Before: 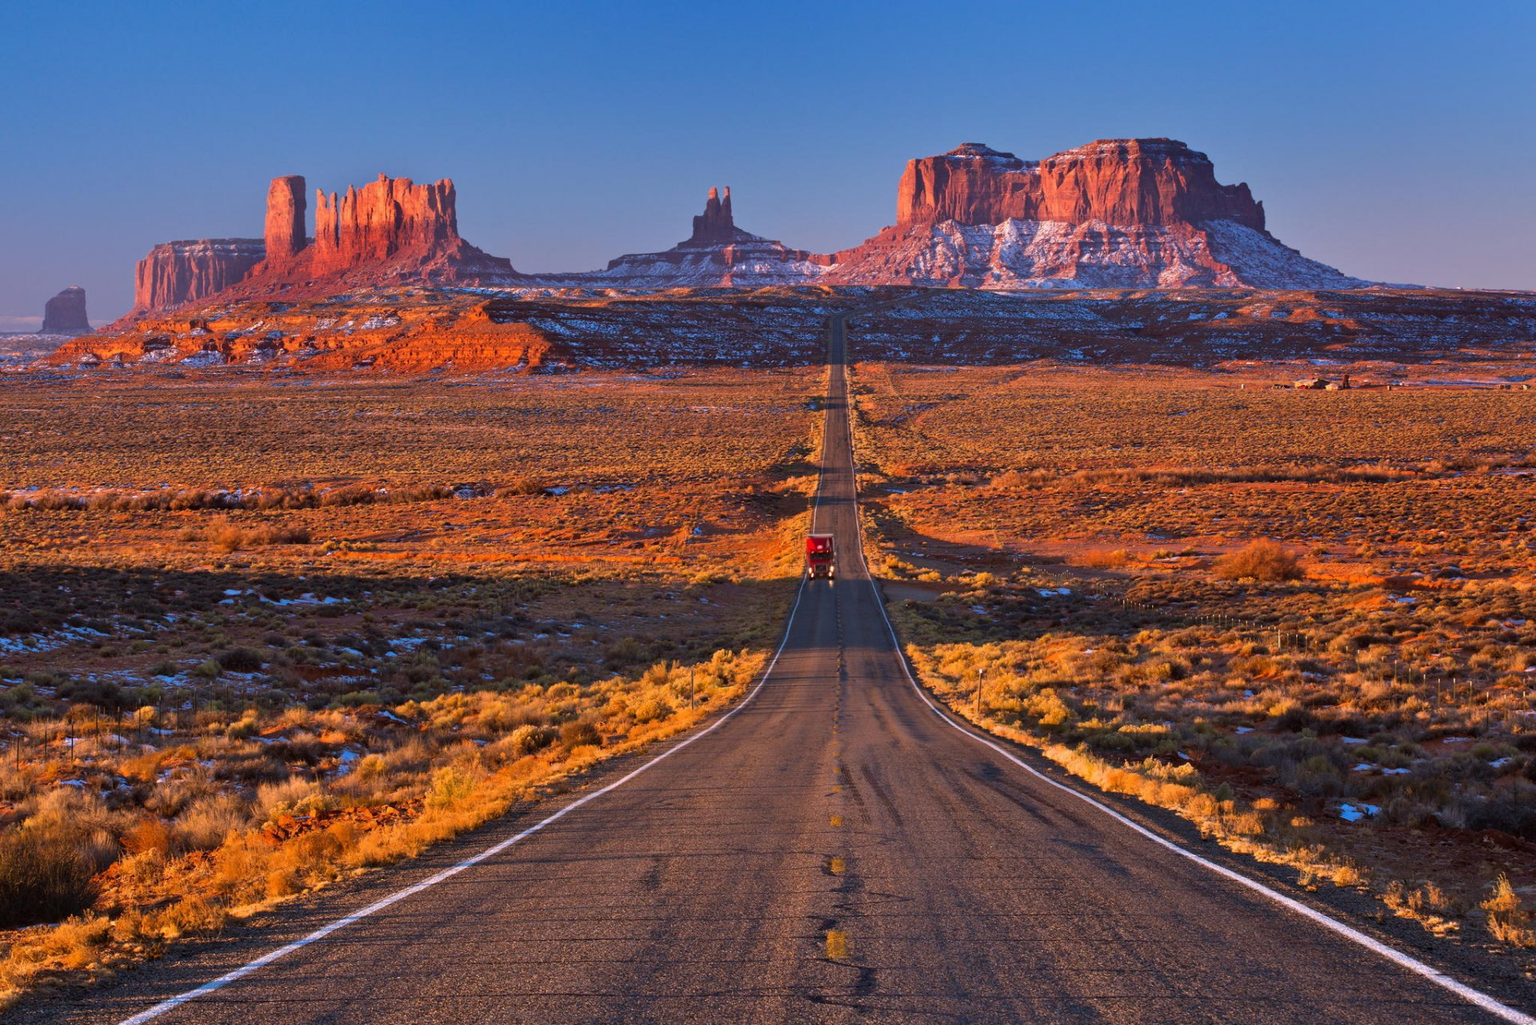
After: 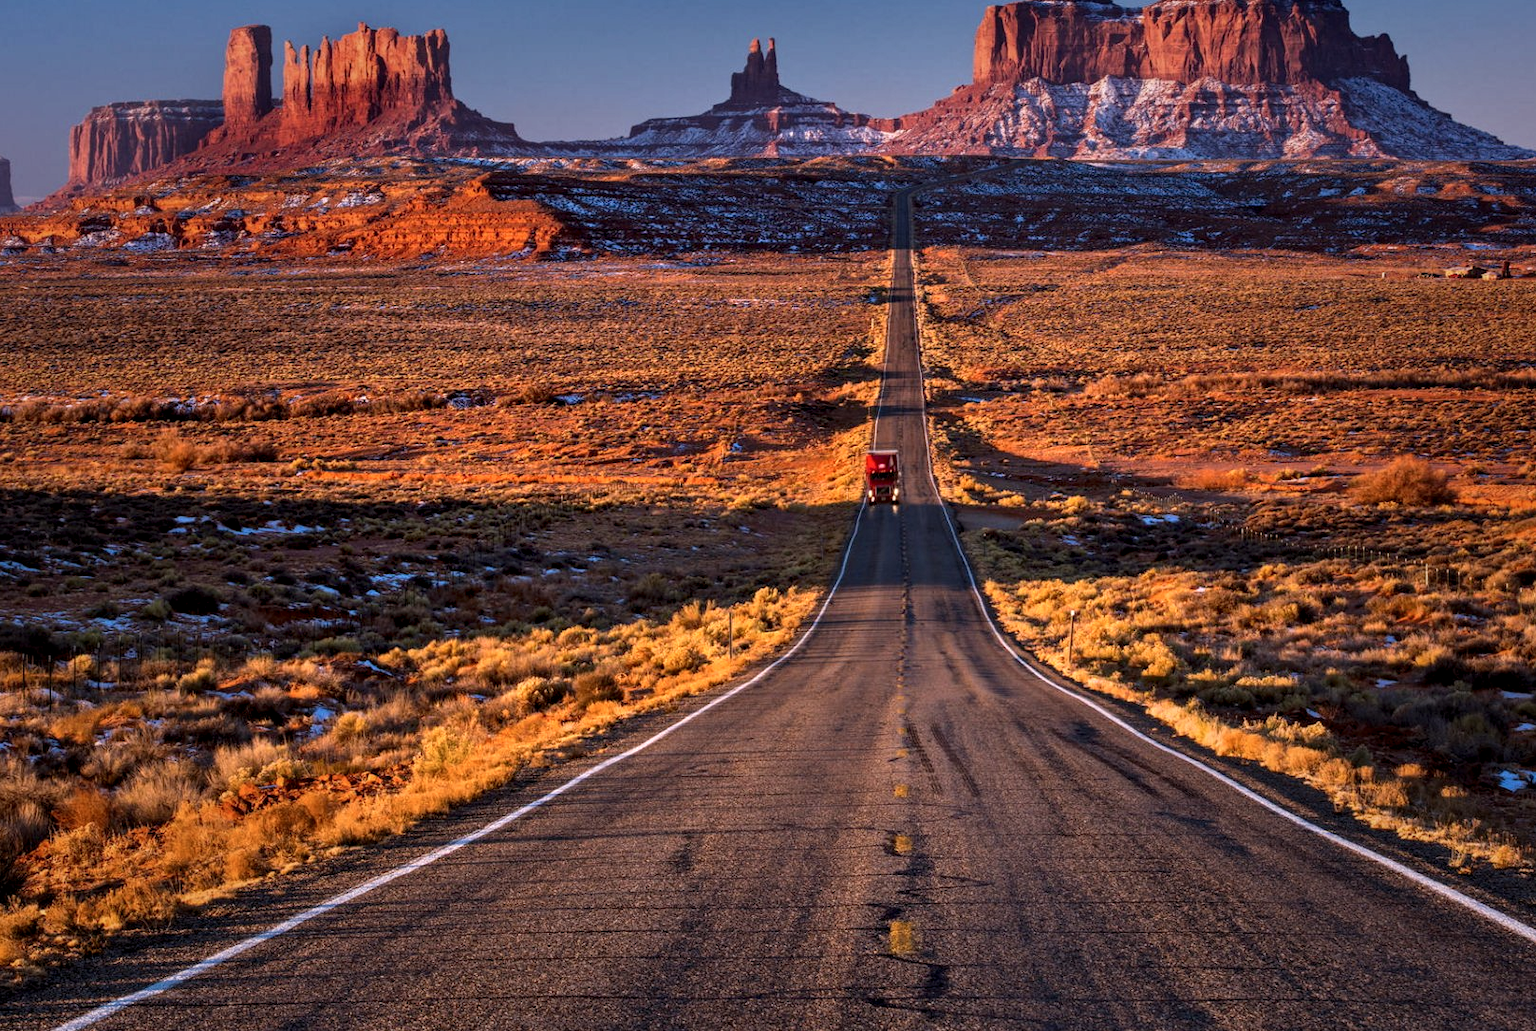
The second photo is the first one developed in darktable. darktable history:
crop and rotate: left 5.011%, top 15.099%, right 10.67%
vignetting: fall-off start 48.47%, brightness -0.376, saturation 0.004, automatic ratio true, width/height ratio 1.285, unbound false
local contrast: highlights 60%, shadows 61%, detail 160%
tone equalizer: on, module defaults
